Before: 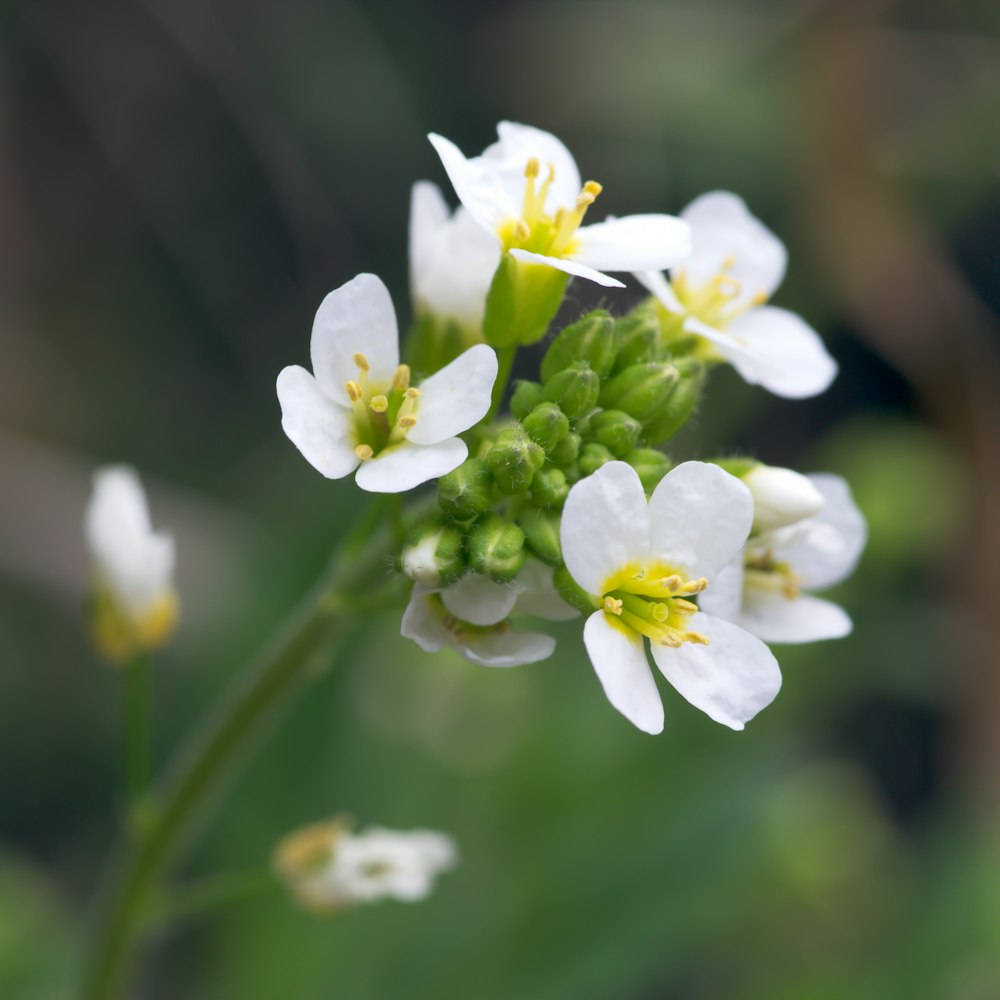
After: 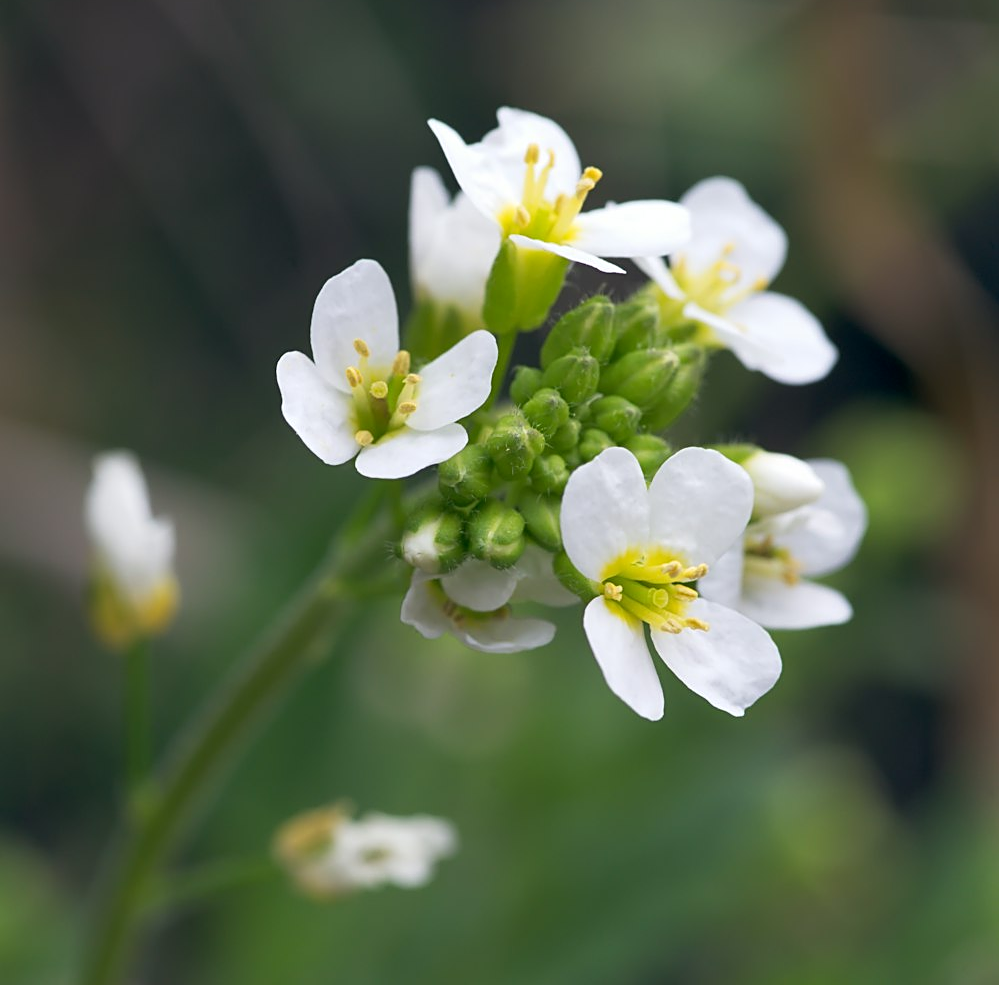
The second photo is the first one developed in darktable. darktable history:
sharpen: on, module defaults
crop: top 1.499%, right 0.036%
